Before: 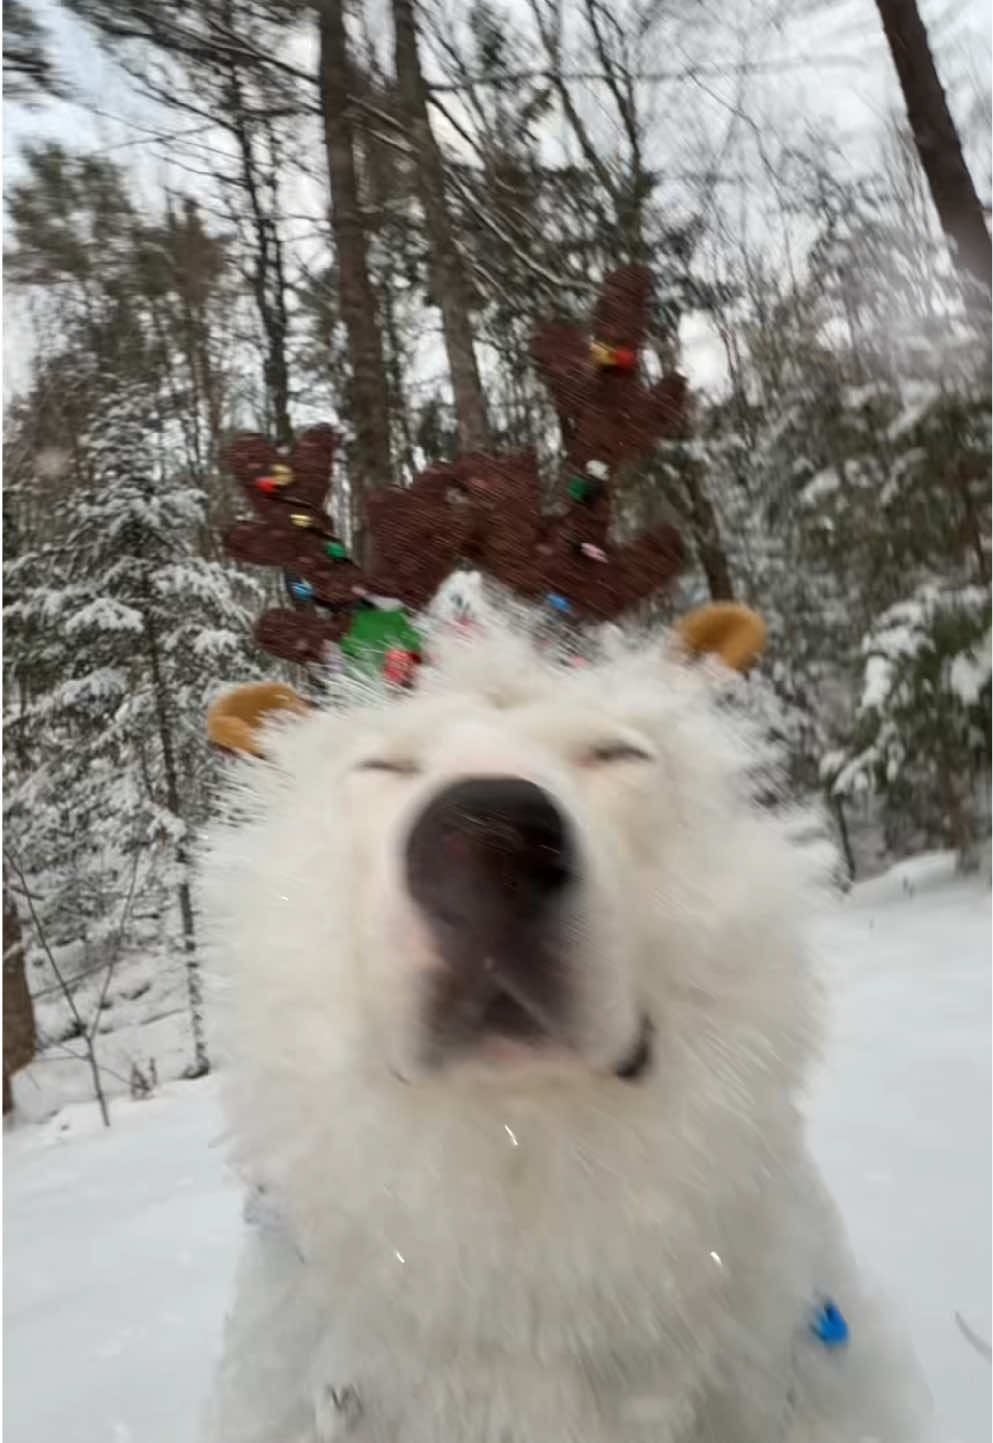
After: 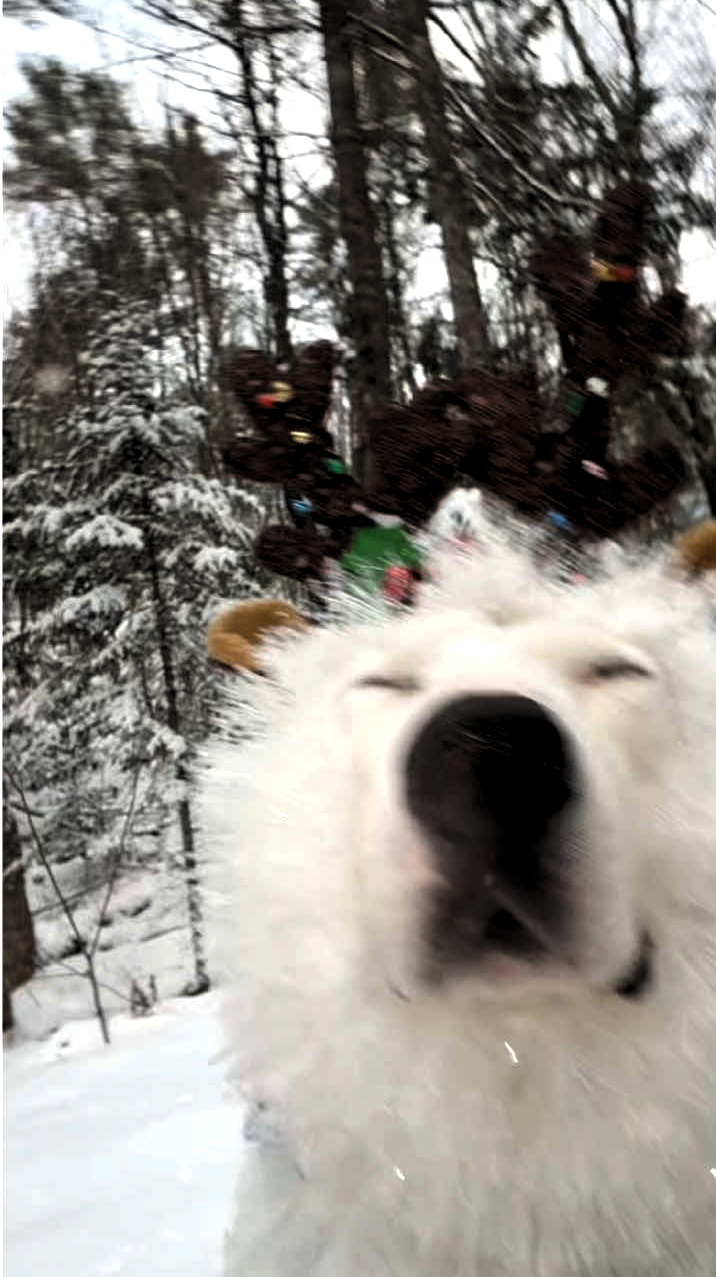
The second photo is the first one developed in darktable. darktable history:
levels: levels [0.129, 0.519, 0.867]
crop: top 5.801%, right 27.871%, bottom 5.678%
